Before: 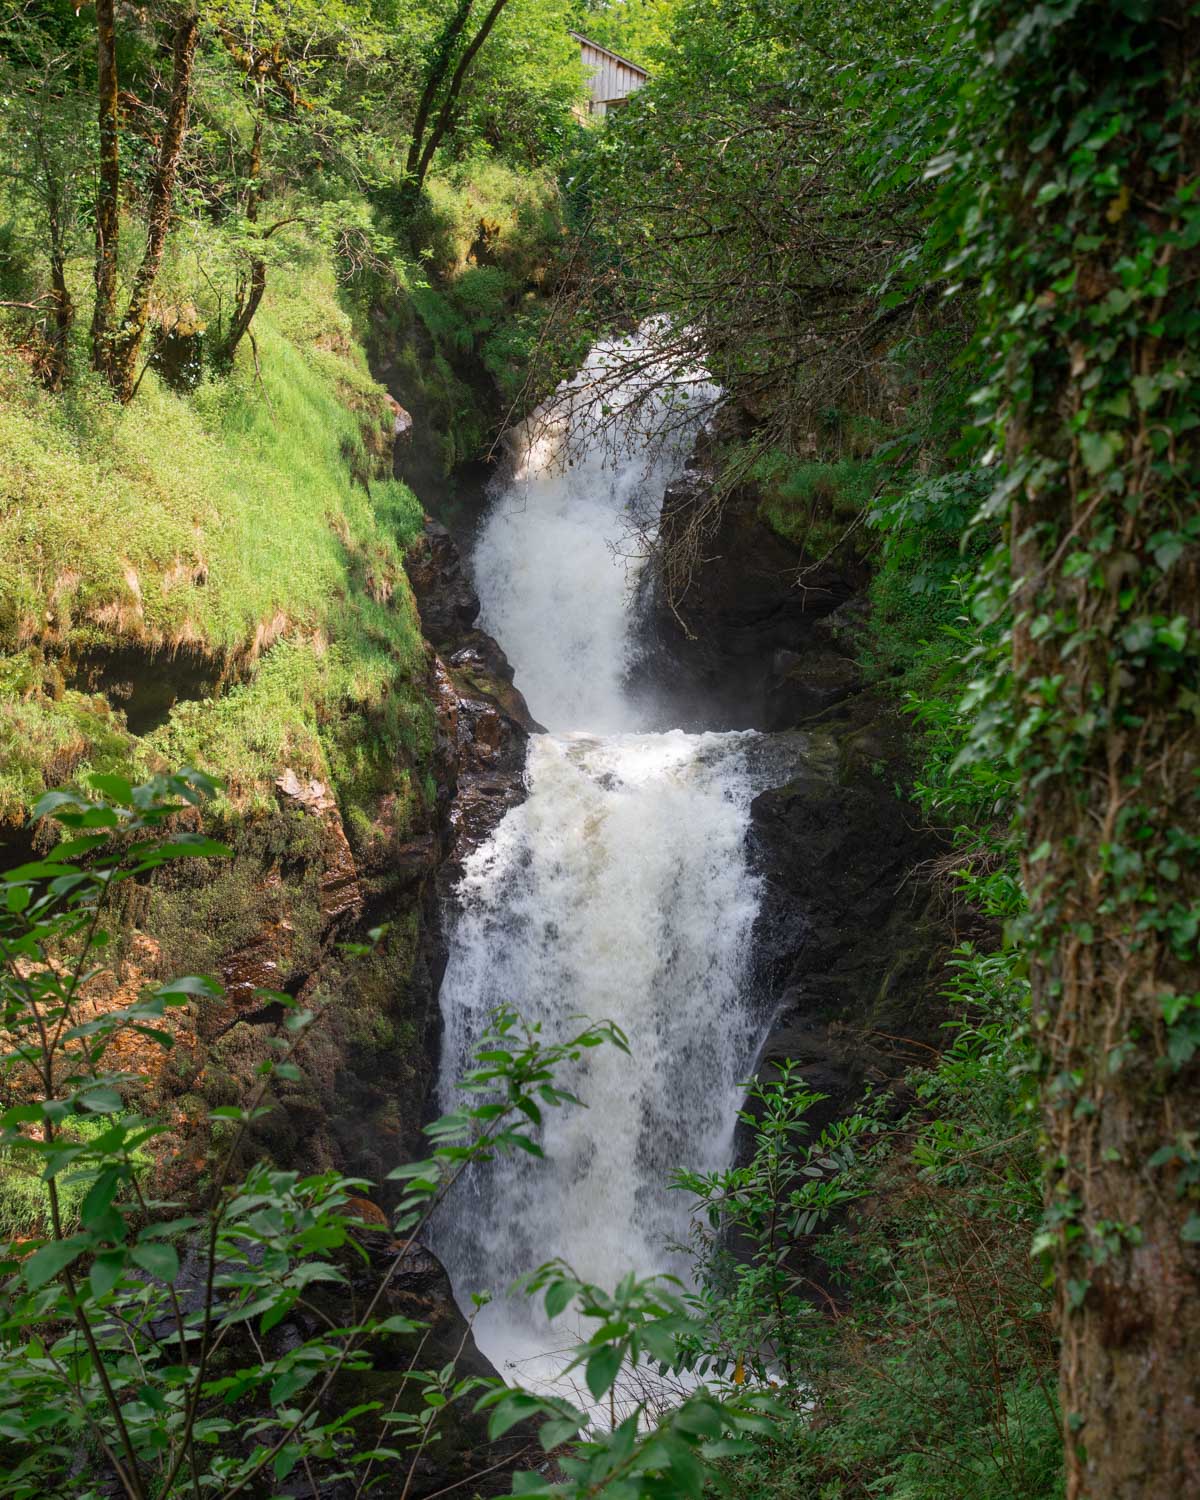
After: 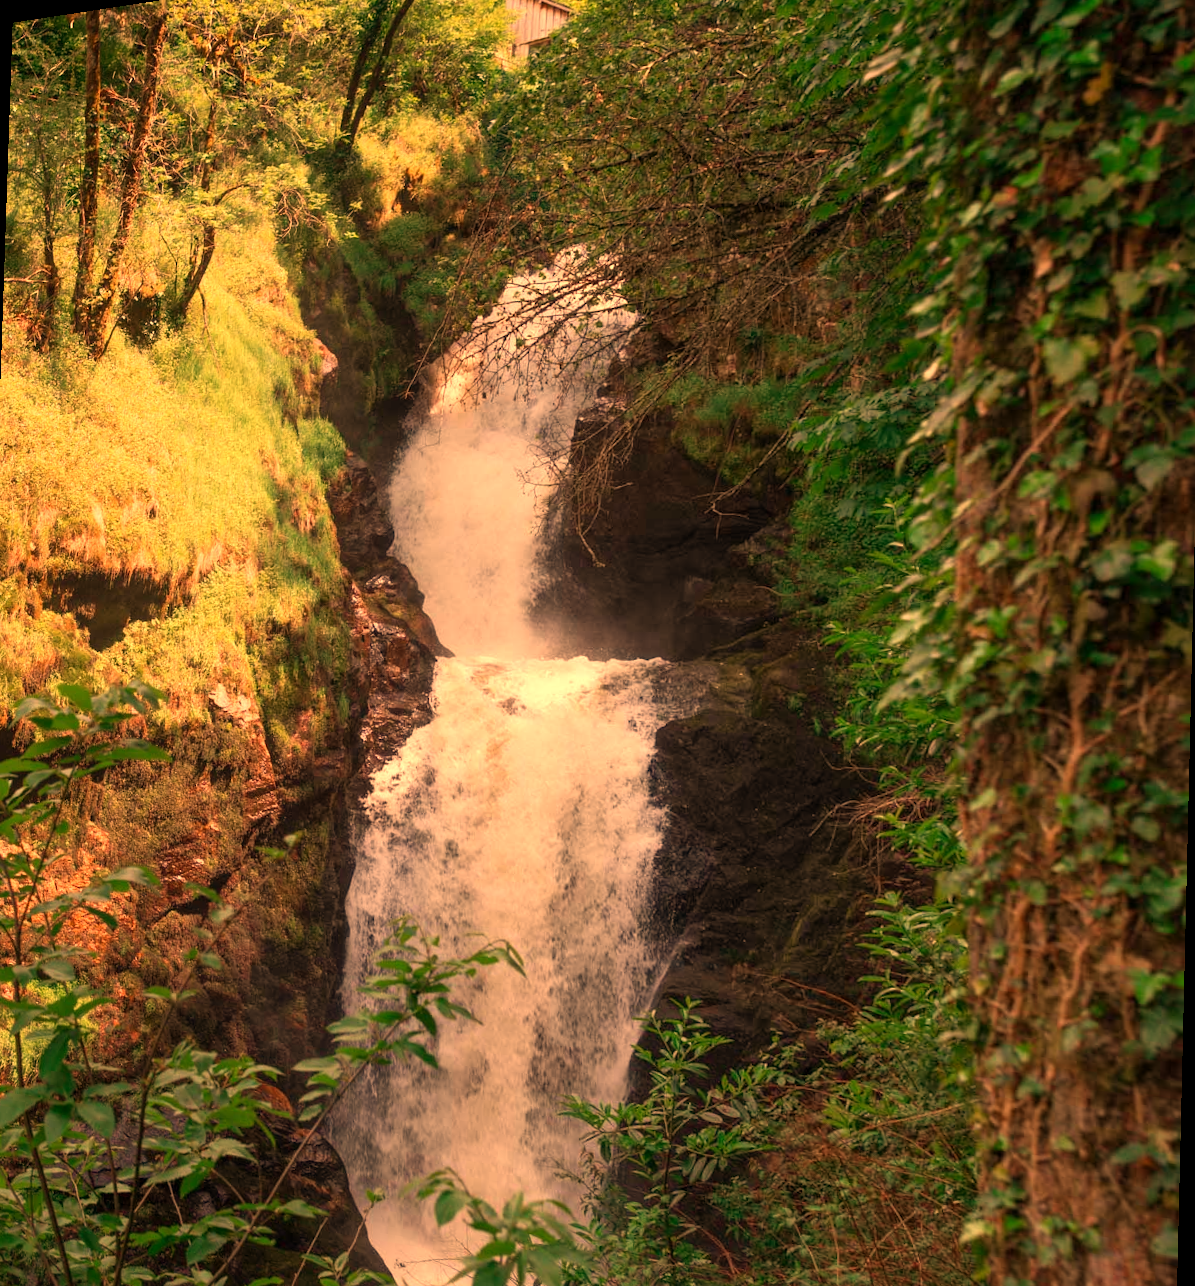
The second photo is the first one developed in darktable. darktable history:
rotate and perspective: rotation 1.69°, lens shift (vertical) -0.023, lens shift (horizontal) -0.291, crop left 0.025, crop right 0.988, crop top 0.092, crop bottom 0.842
white balance: red 1.467, blue 0.684
